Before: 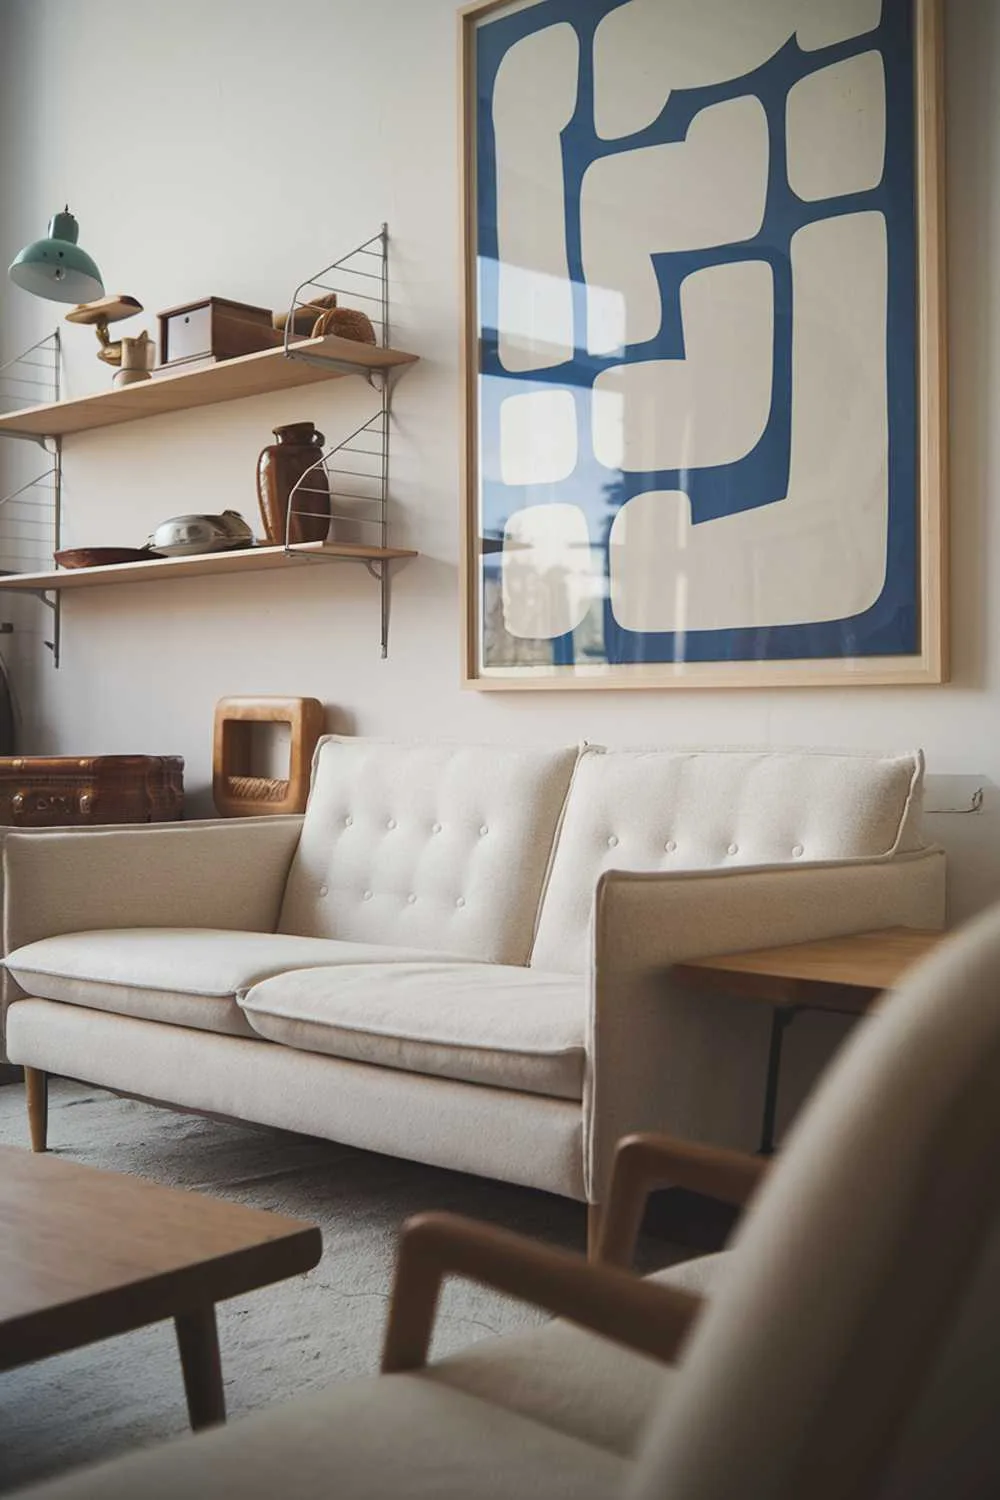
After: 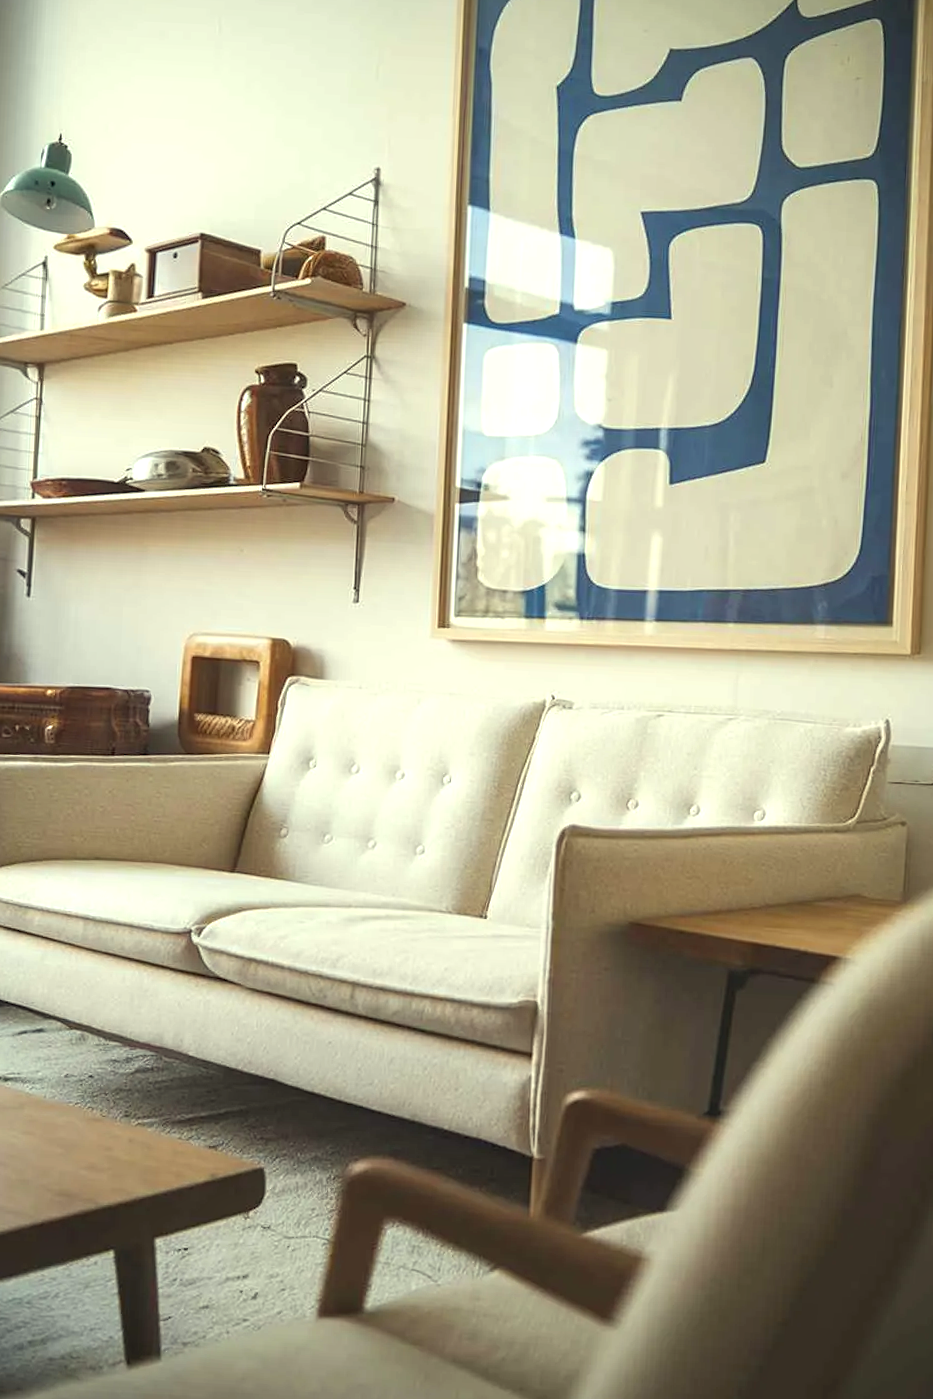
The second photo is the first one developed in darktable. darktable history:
color correction: highlights a* -5.78, highlights b* 11.28
local contrast: on, module defaults
color calibration: illuminant same as pipeline (D50), adaptation XYZ, x 0.345, y 0.358, temperature 5016.02 K
sharpen: amount 0.216
crop and rotate: angle -2.79°
exposure: exposure 0.562 EV, compensate exposure bias true, compensate highlight preservation false
base curve: preserve colors none
